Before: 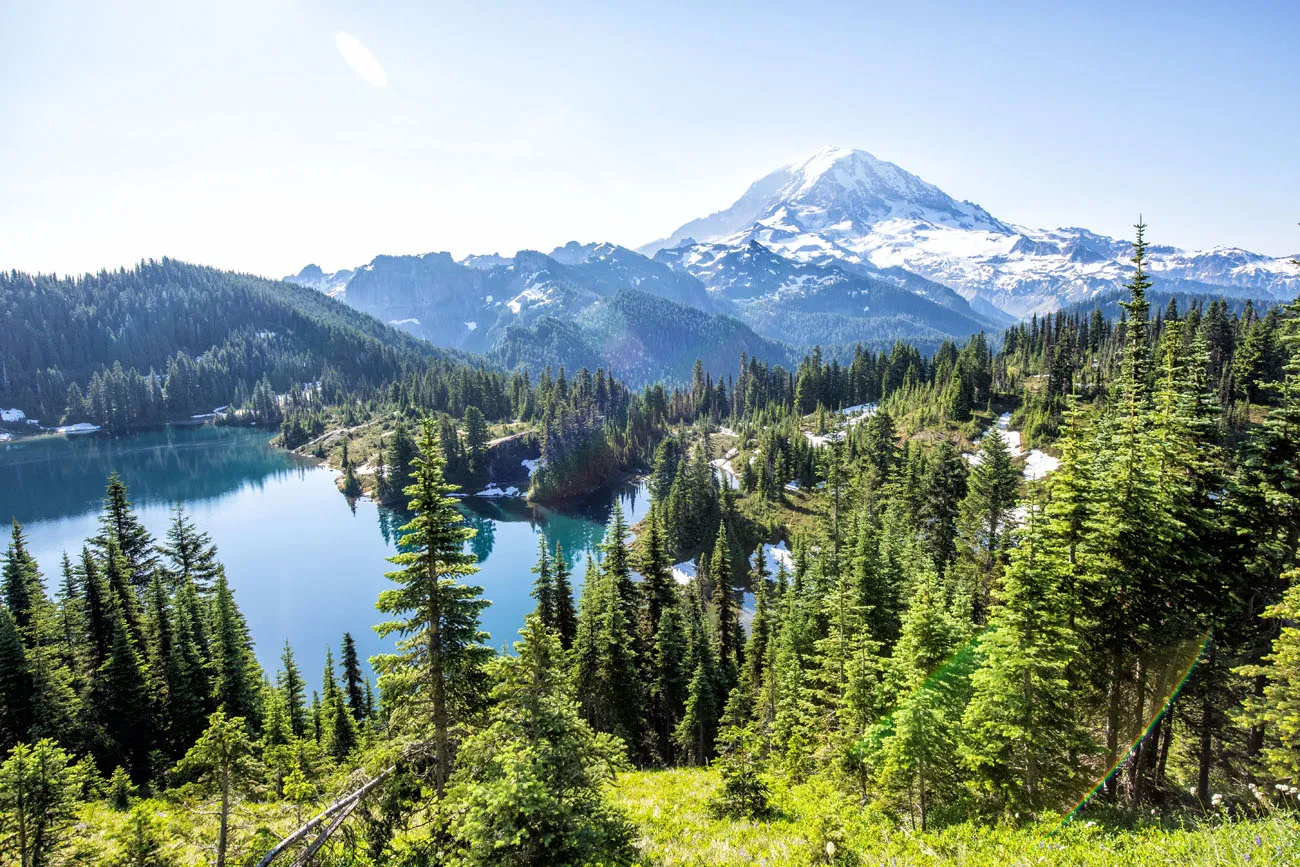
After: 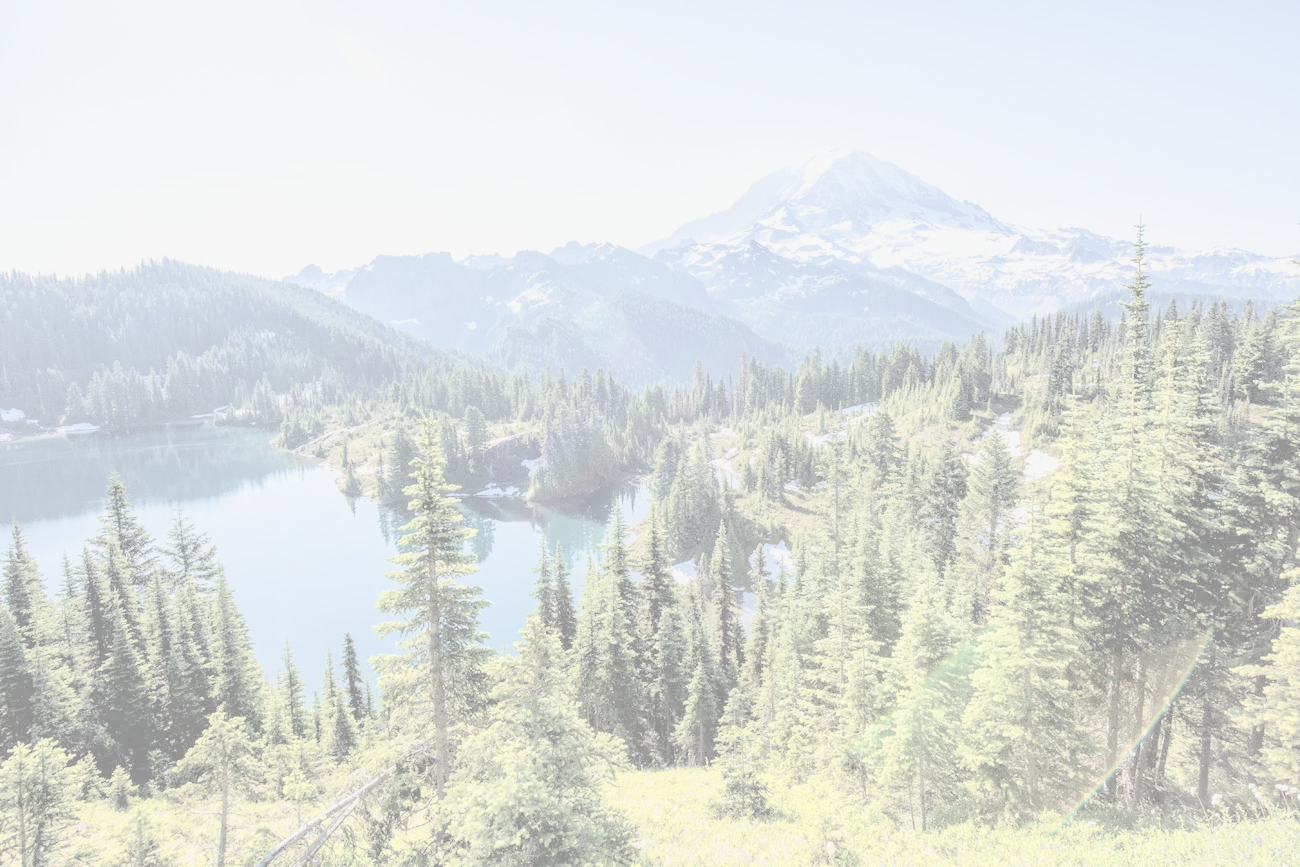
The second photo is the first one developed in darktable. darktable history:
tone curve: curves: ch0 [(0, 0) (0.11, 0.081) (0.256, 0.259) (0.398, 0.475) (0.498, 0.611) (0.65, 0.757) (0.835, 0.883) (1, 0.961)]; ch1 [(0, 0) (0.346, 0.307) (0.408, 0.369) (0.453, 0.457) (0.482, 0.479) (0.502, 0.498) (0.521, 0.51) (0.553, 0.554) (0.618, 0.65) (0.693, 0.727) (1, 1)]; ch2 [(0, 0) (0.358, 0.362) (0.434, 0.46) (0.485, 0.494) (0.5, 0.494) (0.511, 0.508) (0.537, 0.55) (0.579, 0.599) (0.621, 0.693) (1, 1)]
contrast brightness saturation: contrast -0.338, brightness 0.73, saturation -0.794
exposure: black level correction 0, exposure 1.199 EV, compensate exposure bias true, compensate highlight preservation false
color zones: curves: ch1 [(0, 0.469) (0.01, 0.469) (0.12, 0.446) (0.248, 0.469) (0.5, 0.5) (0.748, 0.5) (0.99, 0.469) (1, 0.469)]
